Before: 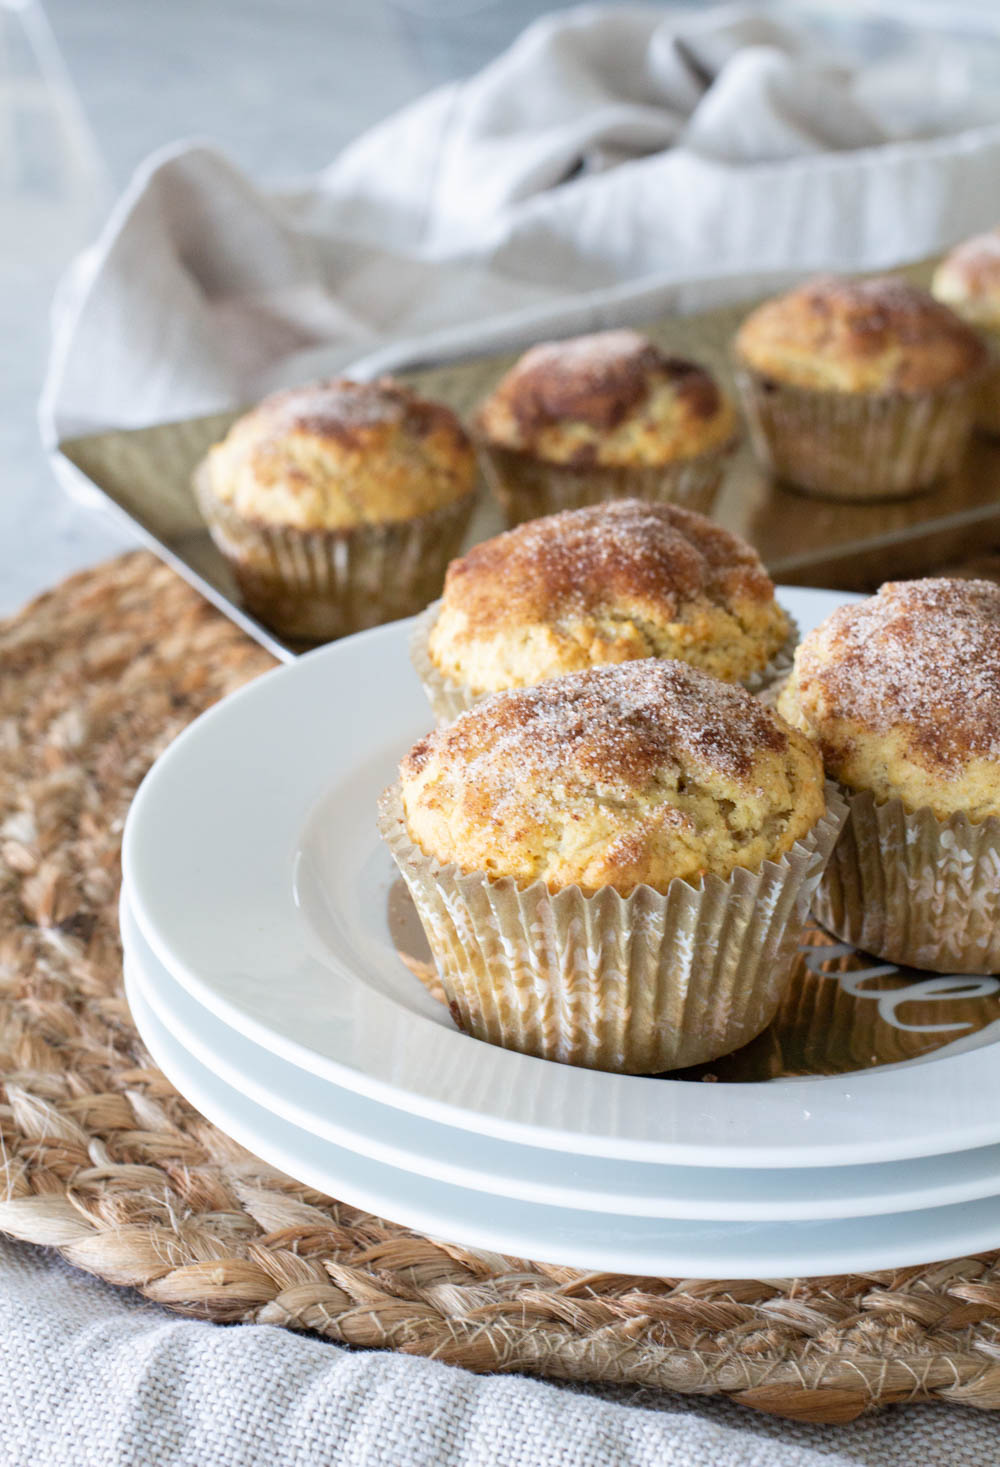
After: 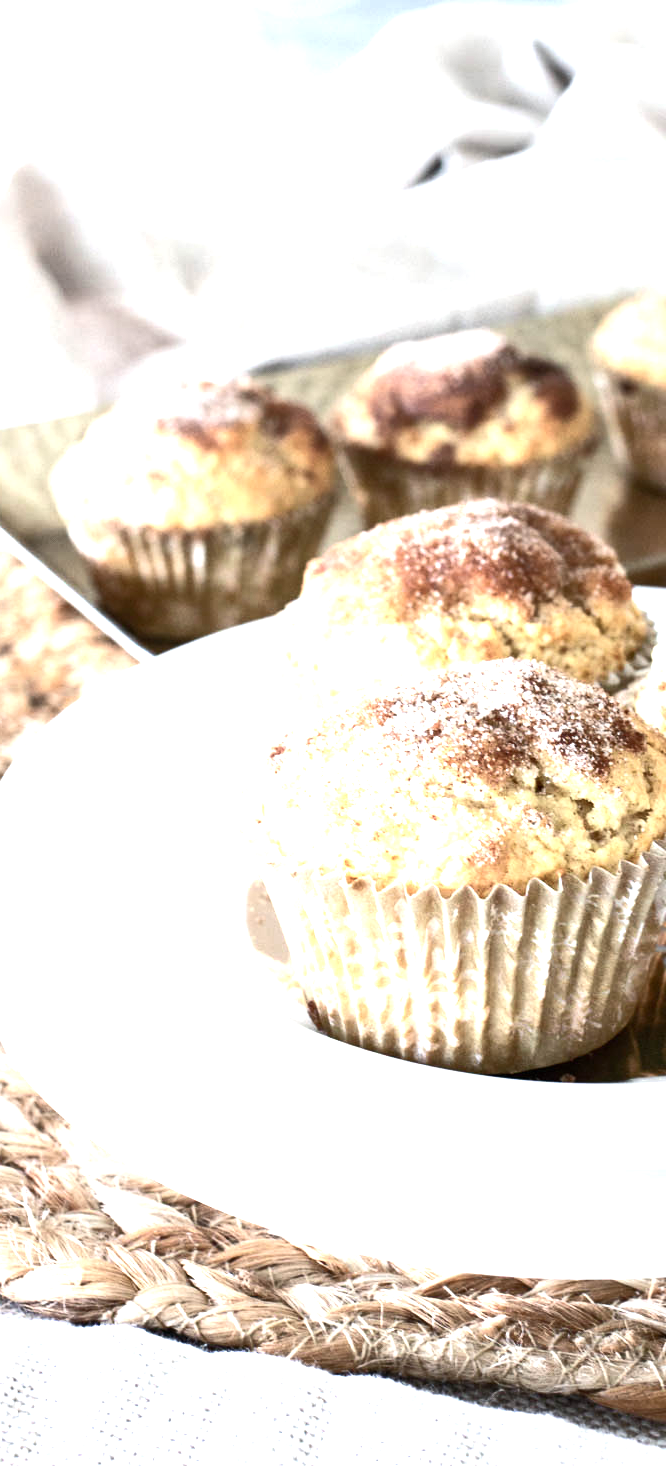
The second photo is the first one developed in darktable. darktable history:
color balance rgb: perceptual saturation grading › highlights -31.88%, perceptual saturation grading › mid-tones 5.8%, perceptual saturation grading › shadows 18.12%, perceptual brilliance grading › highlights 3.62%, perceptual brilliance grading › mid-tones -18.12%, perceptual brilliance grading › shadows -41.3%
crop and rotate: left 14.292%, right 19.041%
exposure: black level correction 0, exposure 1.379 EV, compensate exposure bias true, compensate highlight preservation false
